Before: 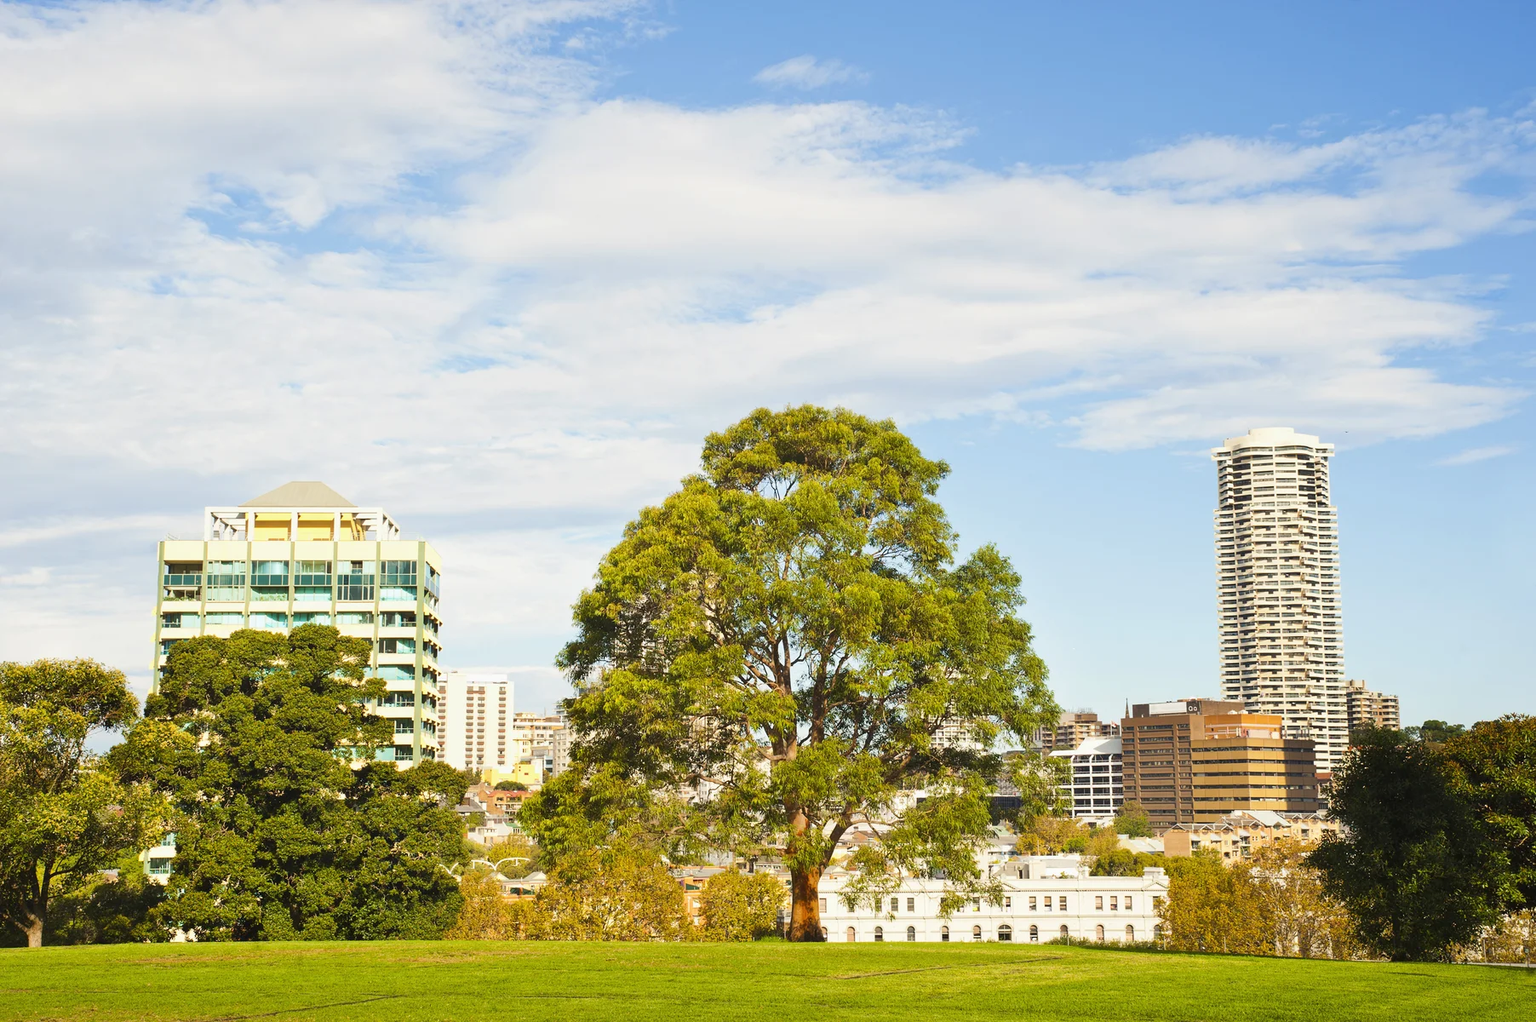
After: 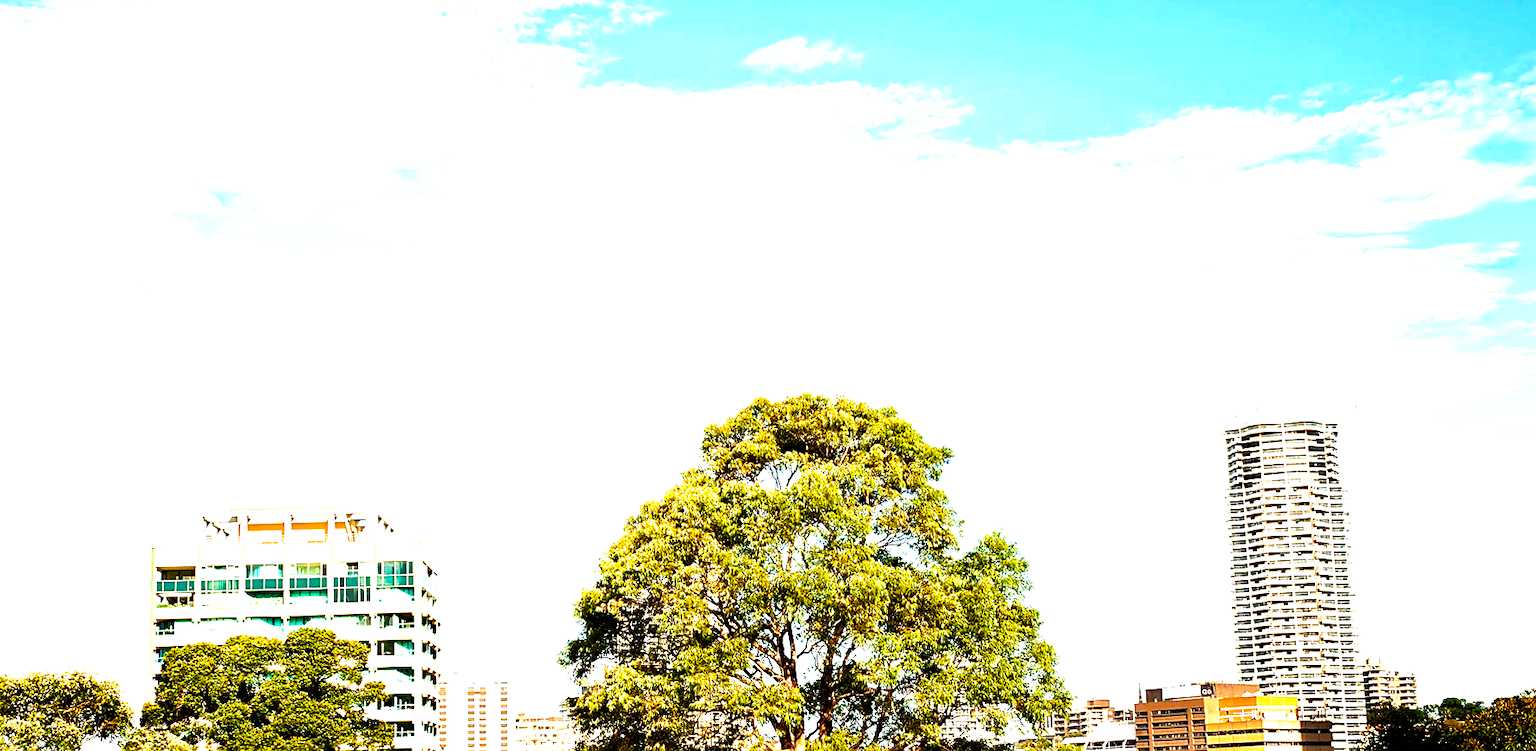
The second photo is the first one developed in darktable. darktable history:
crop: bottom 24.967%
rotate and perspective: rotation -1.42°, crop left 0.016, crop right 0.984, crop top 0.035, crop bottom 0.965
tone equalizer: -8 EV 0.001 EV, -7 EV -0.002 EV, -6 EV 0.002 EV, -5 EV -0.03 EV, -4 EV -0.116 EV, -3 EV -0.169 EV, -2 EV 0.24 EV, -1 EV 0.702 EV, +0 EV 0.493 EV
exposure: exposure -0.072 EV, compensate highlight preservation false
shadows and highlights: shadows 43.06, highlights 6.94
sharpen: on, module defaults
filmic rgb: black relative exposure -8.2 EV, white relative exposure 2.2 EV, threshold 3 EV, hardness 7.11, latitude 85.74%, contrast 1.696, highlights saturation mix -4%, shadows ↔ highlights balance -2.69%, preserve chrominance no, color science v5 (2021), contrast in shadows safe, contrast in highlights safe, enable highlight reconstruction true
